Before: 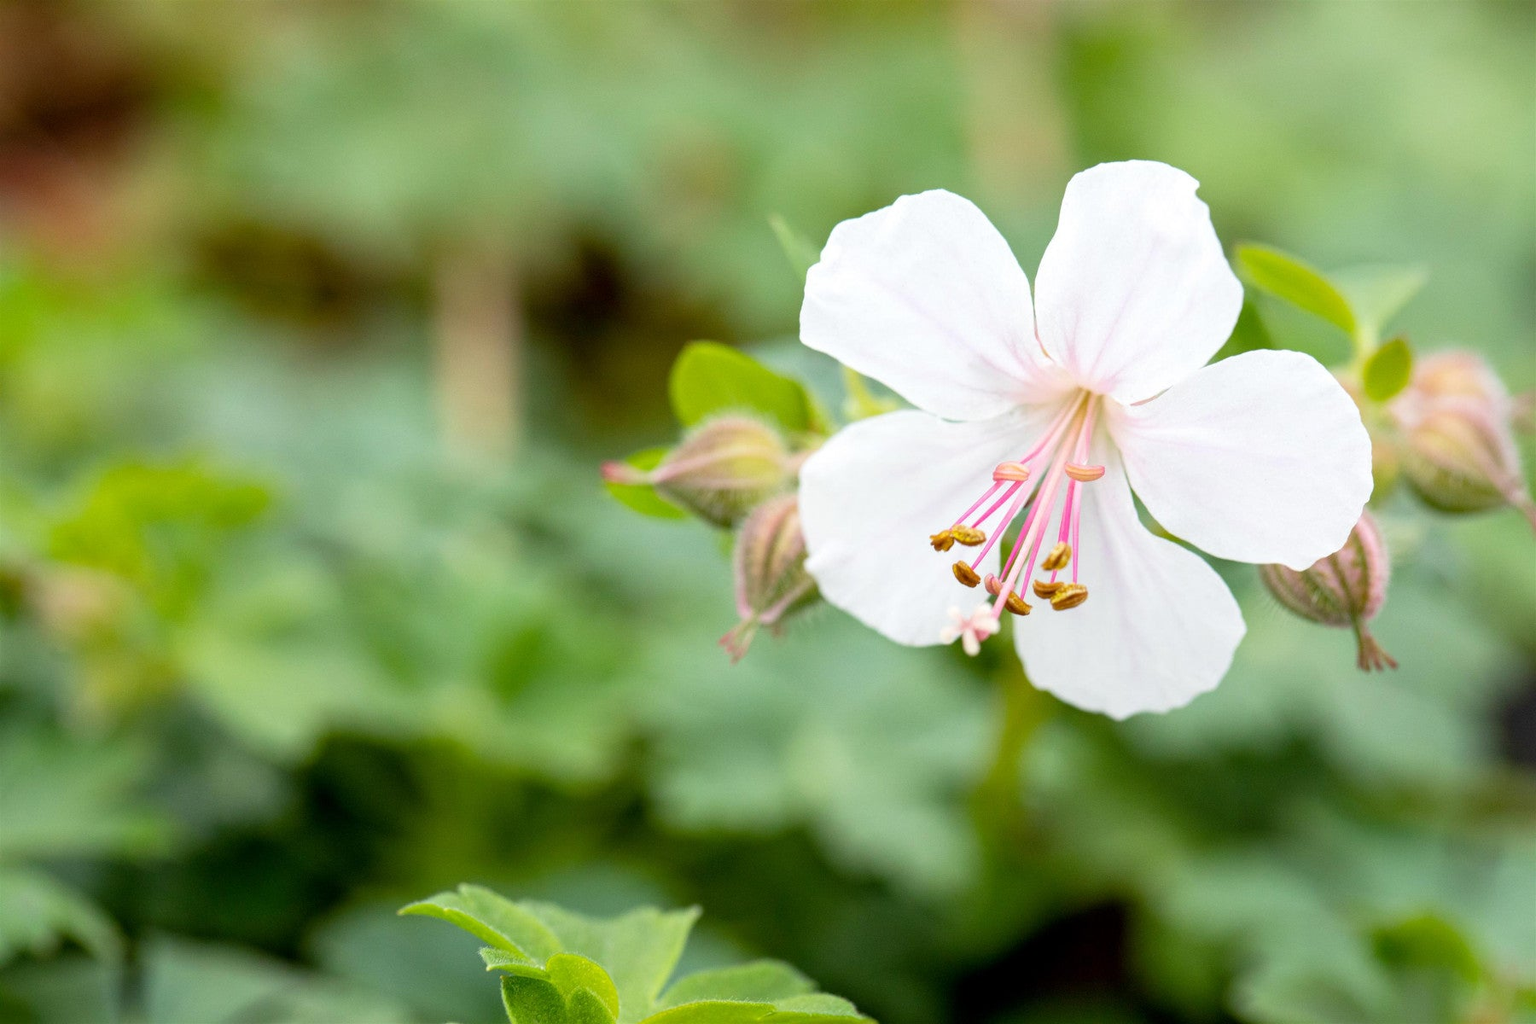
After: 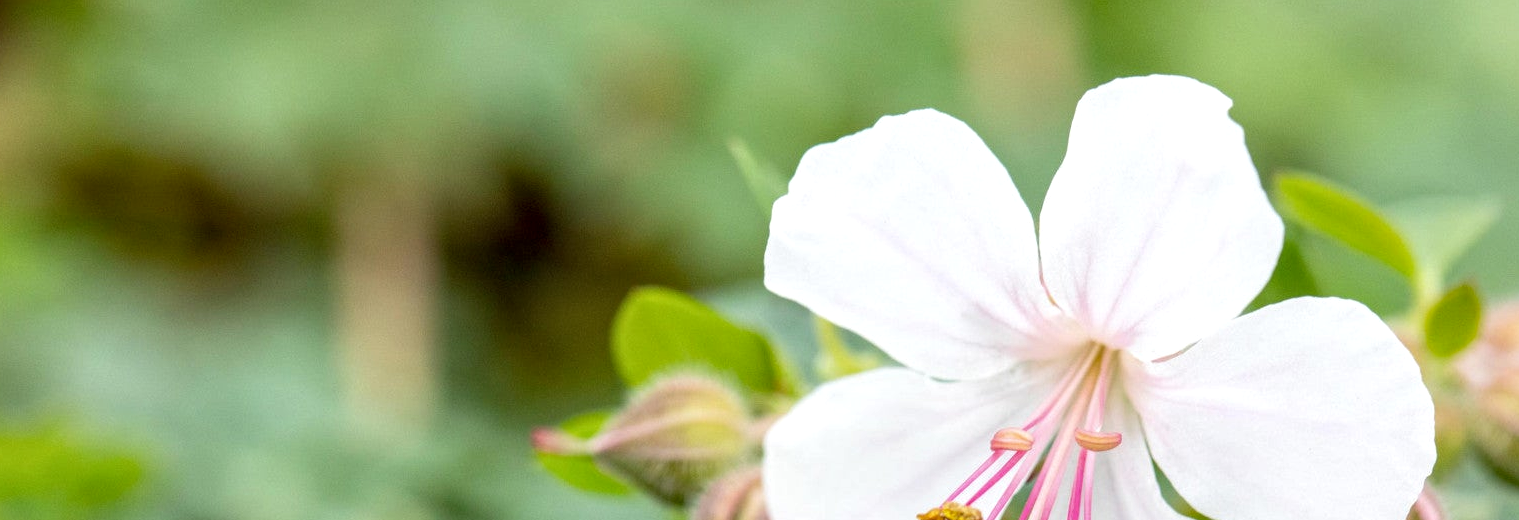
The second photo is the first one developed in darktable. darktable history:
crop and rotate: left 9.662%, top 9.421%, right 5.945%, bottom 47.226%
local contrast: highlights 6%, shadows 7%, detail 133%
